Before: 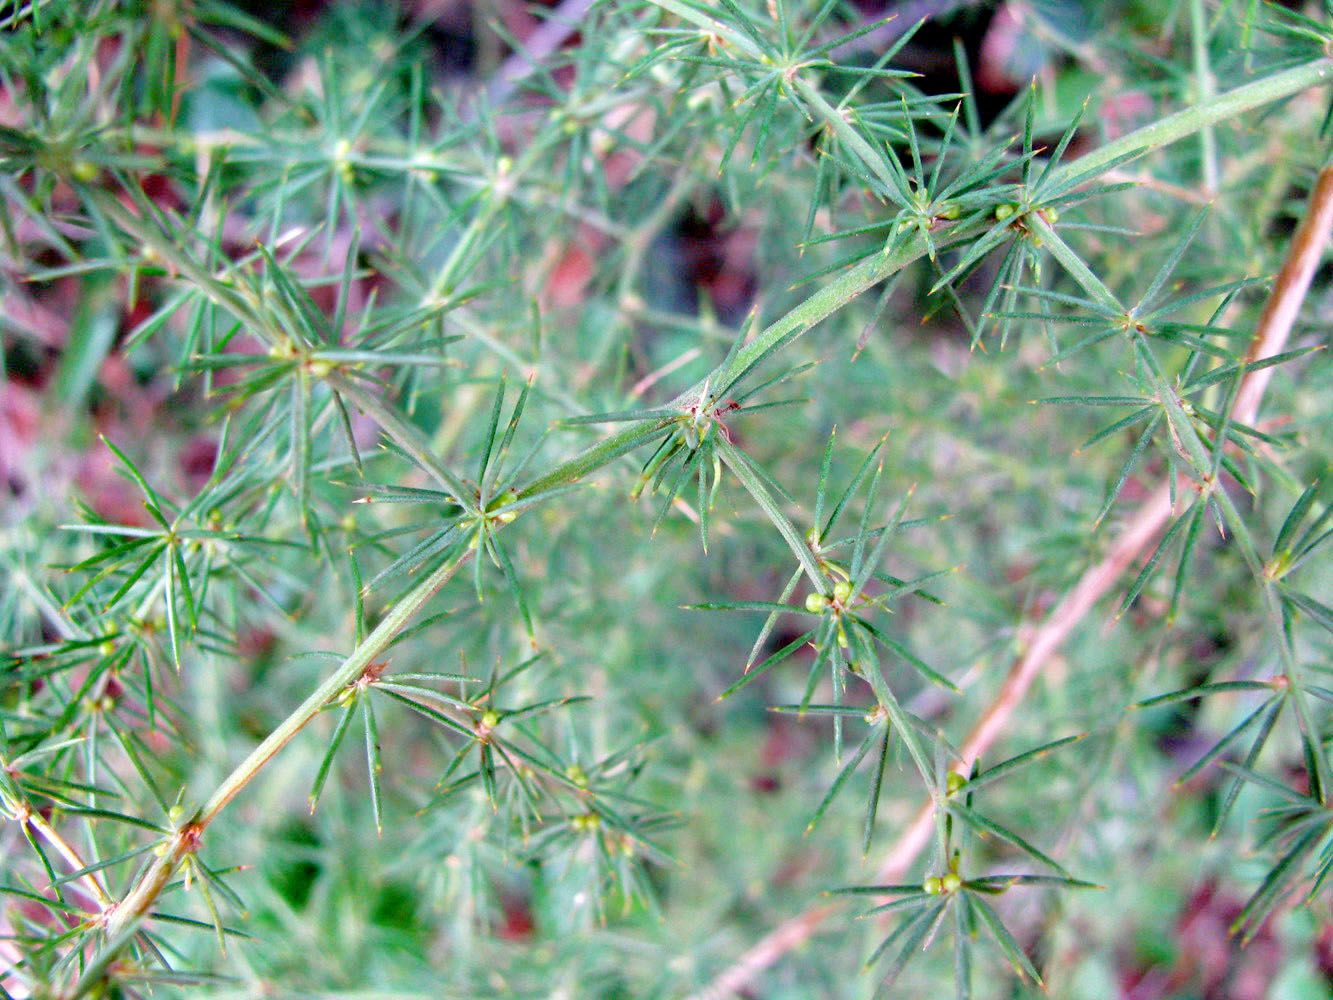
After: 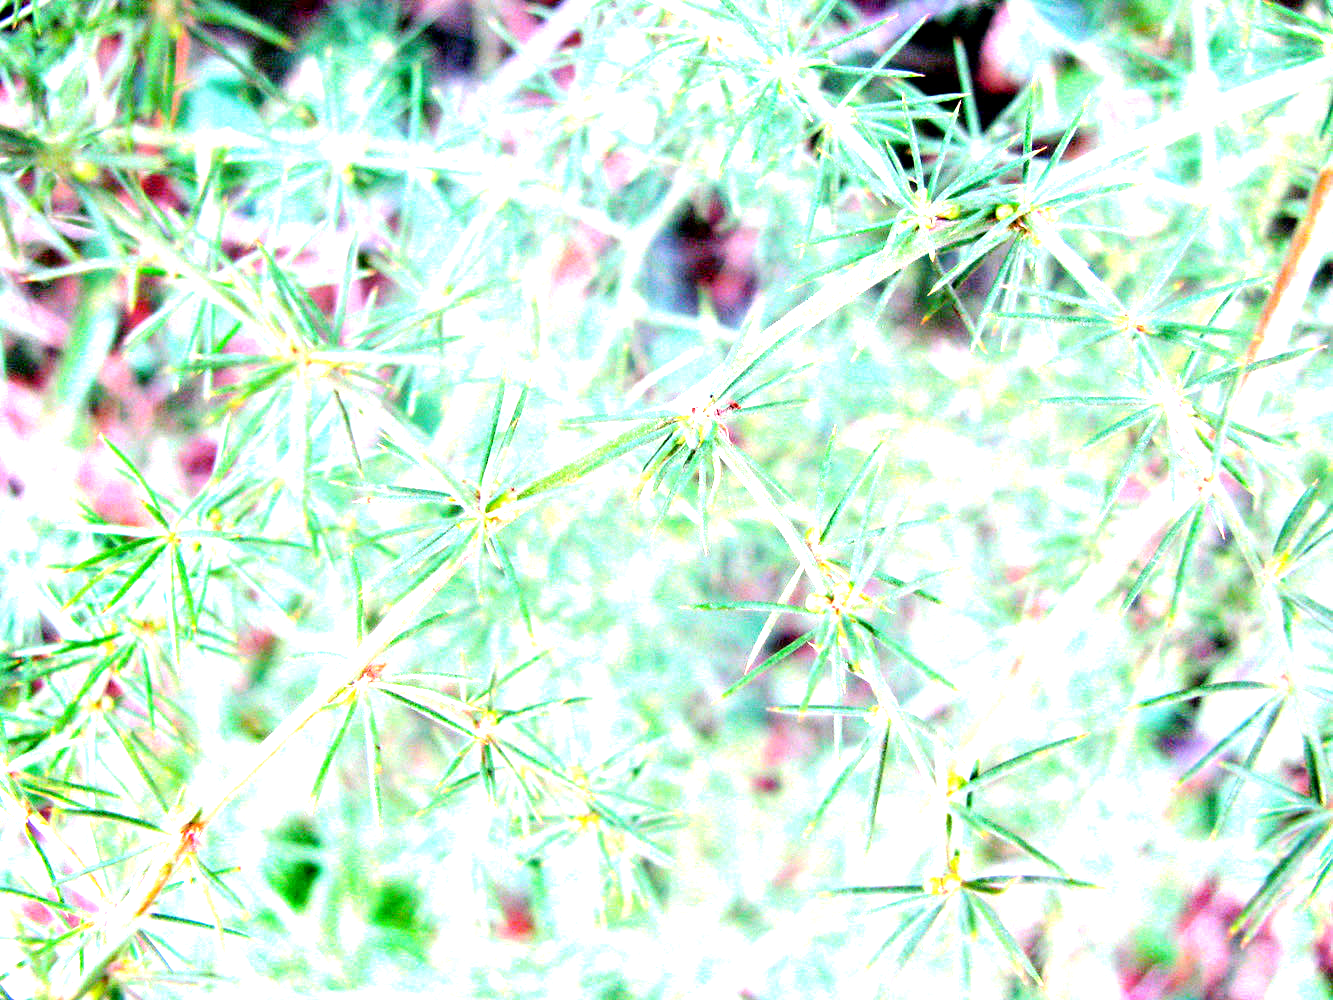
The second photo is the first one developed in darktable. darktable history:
exposure: black level correction 0.001, exposure 1.035 EV, compensate exposure bias true, compensate highlight preservation false
tone equalizer: -8 EV -0.783 EV, -7 EV -0.73 EV, -6 EV -0.568 EV, -5 EV -0.424 EV, -3 EV 0.377 EV, -2 EV 0.6 EV, -1 EV 0.698 EV, +0 EV 0.743 EV
